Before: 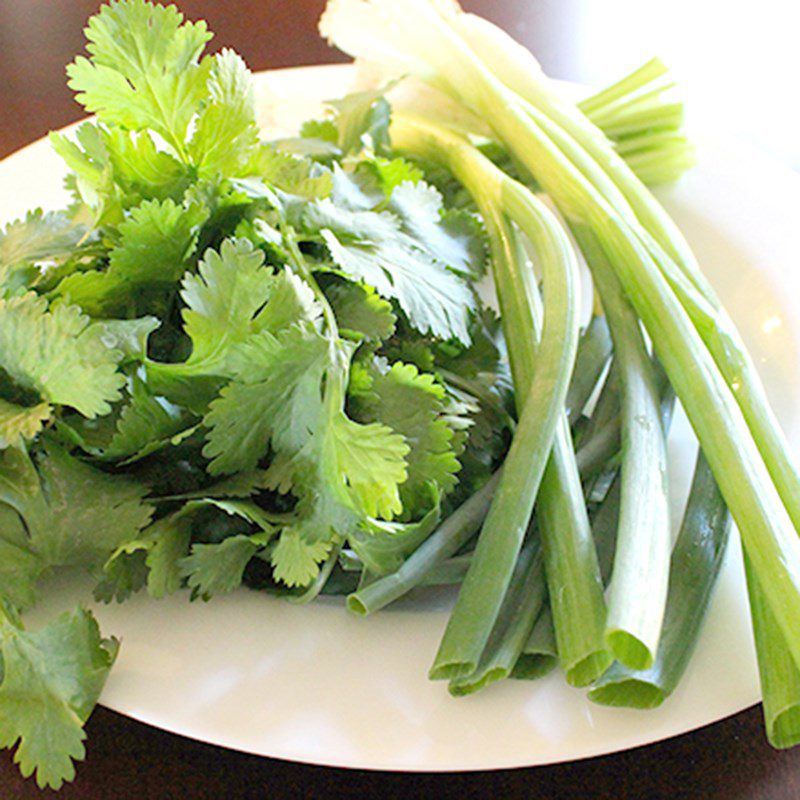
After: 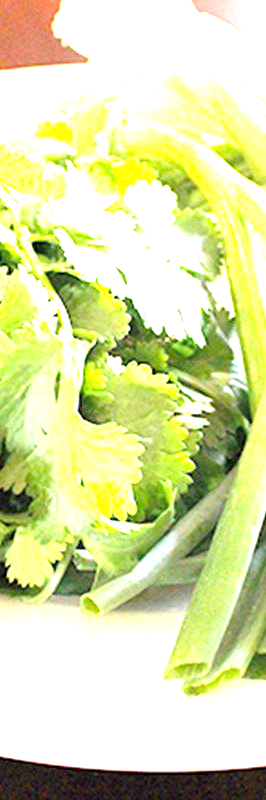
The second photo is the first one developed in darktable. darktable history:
exposure: black level correction 0.001, exposure 1.735 EV, compensate highlight preservation false
crop: left 33.36%, right 33.36%
color correction: highlights a* 5.81, highlights b* 4.84
